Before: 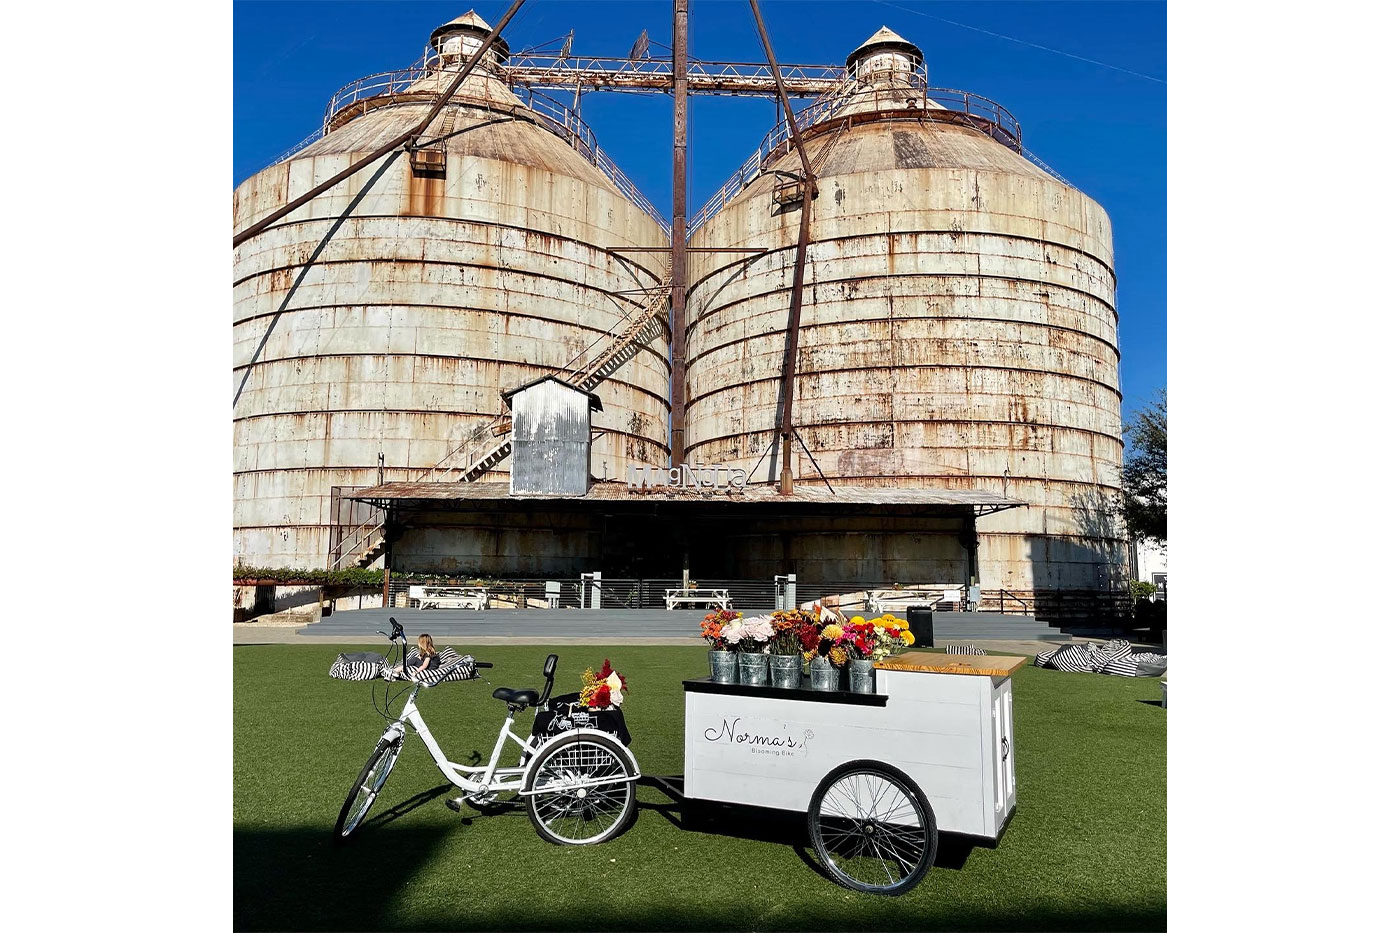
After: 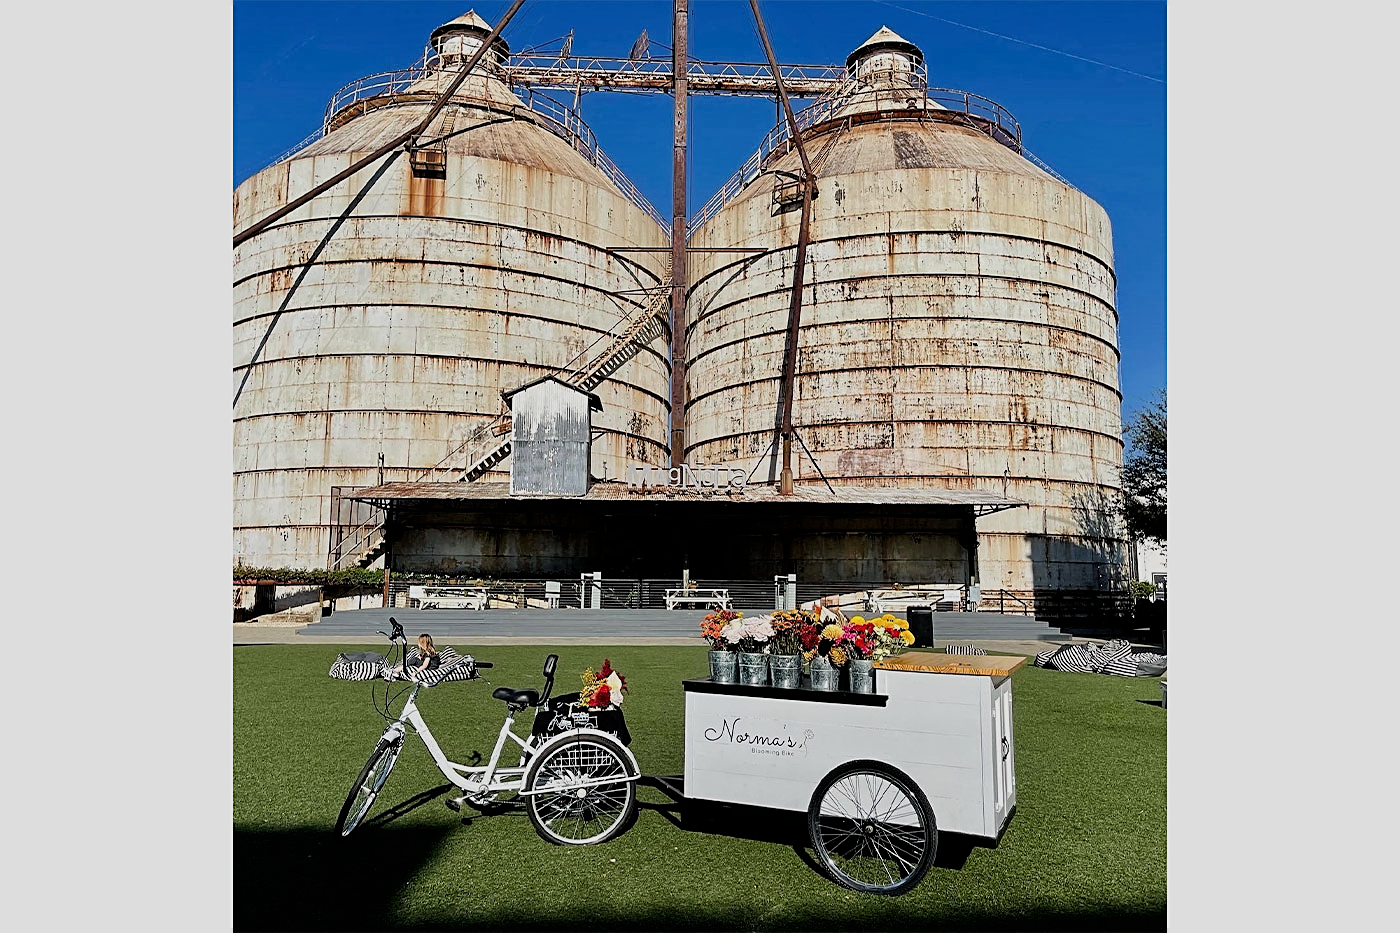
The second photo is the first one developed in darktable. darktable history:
filmic rgb: white relative exposure 3.85 EV, hardness 4.3
sharpen: on, module defaults
